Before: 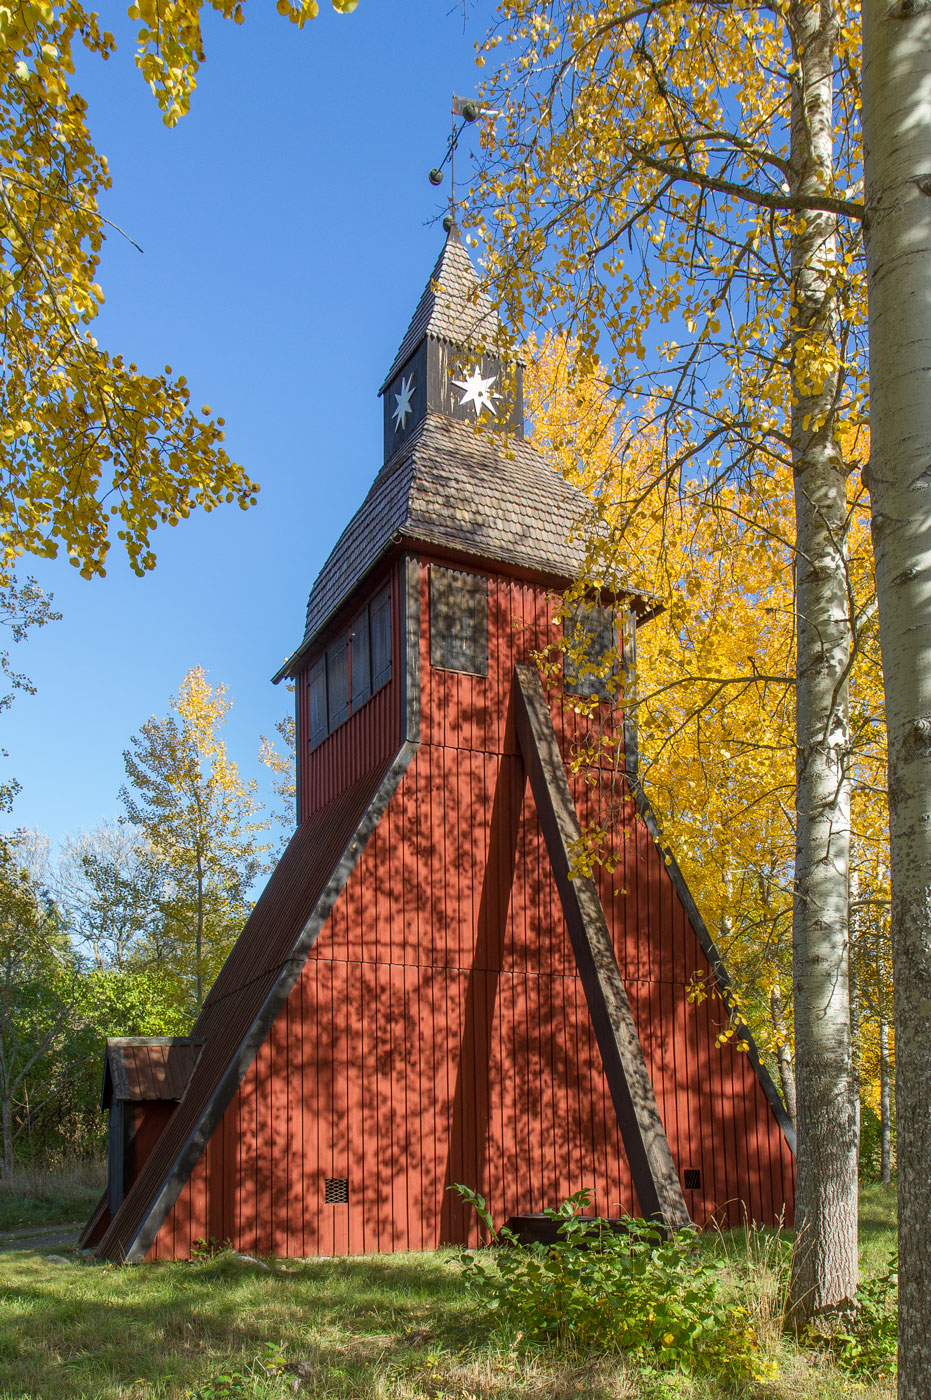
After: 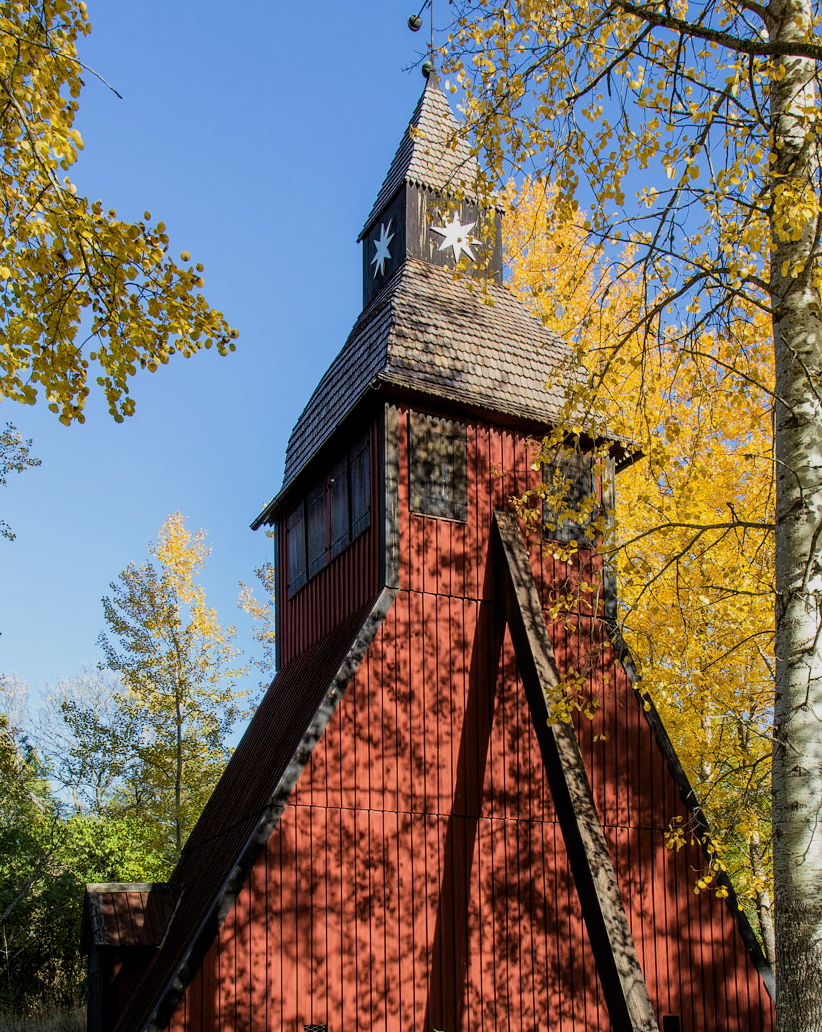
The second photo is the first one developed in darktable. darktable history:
crop and rotate: left 2.323%, top 11.068%, right 9.31%, bottom 15.213%
velvia: on, module defaults
filmic rgb: black relative exposure -5.1 EV, white relative exposure 3.97 EV, hardness 2.91, contrast 1.297, highlights saturation mix -31.26%
